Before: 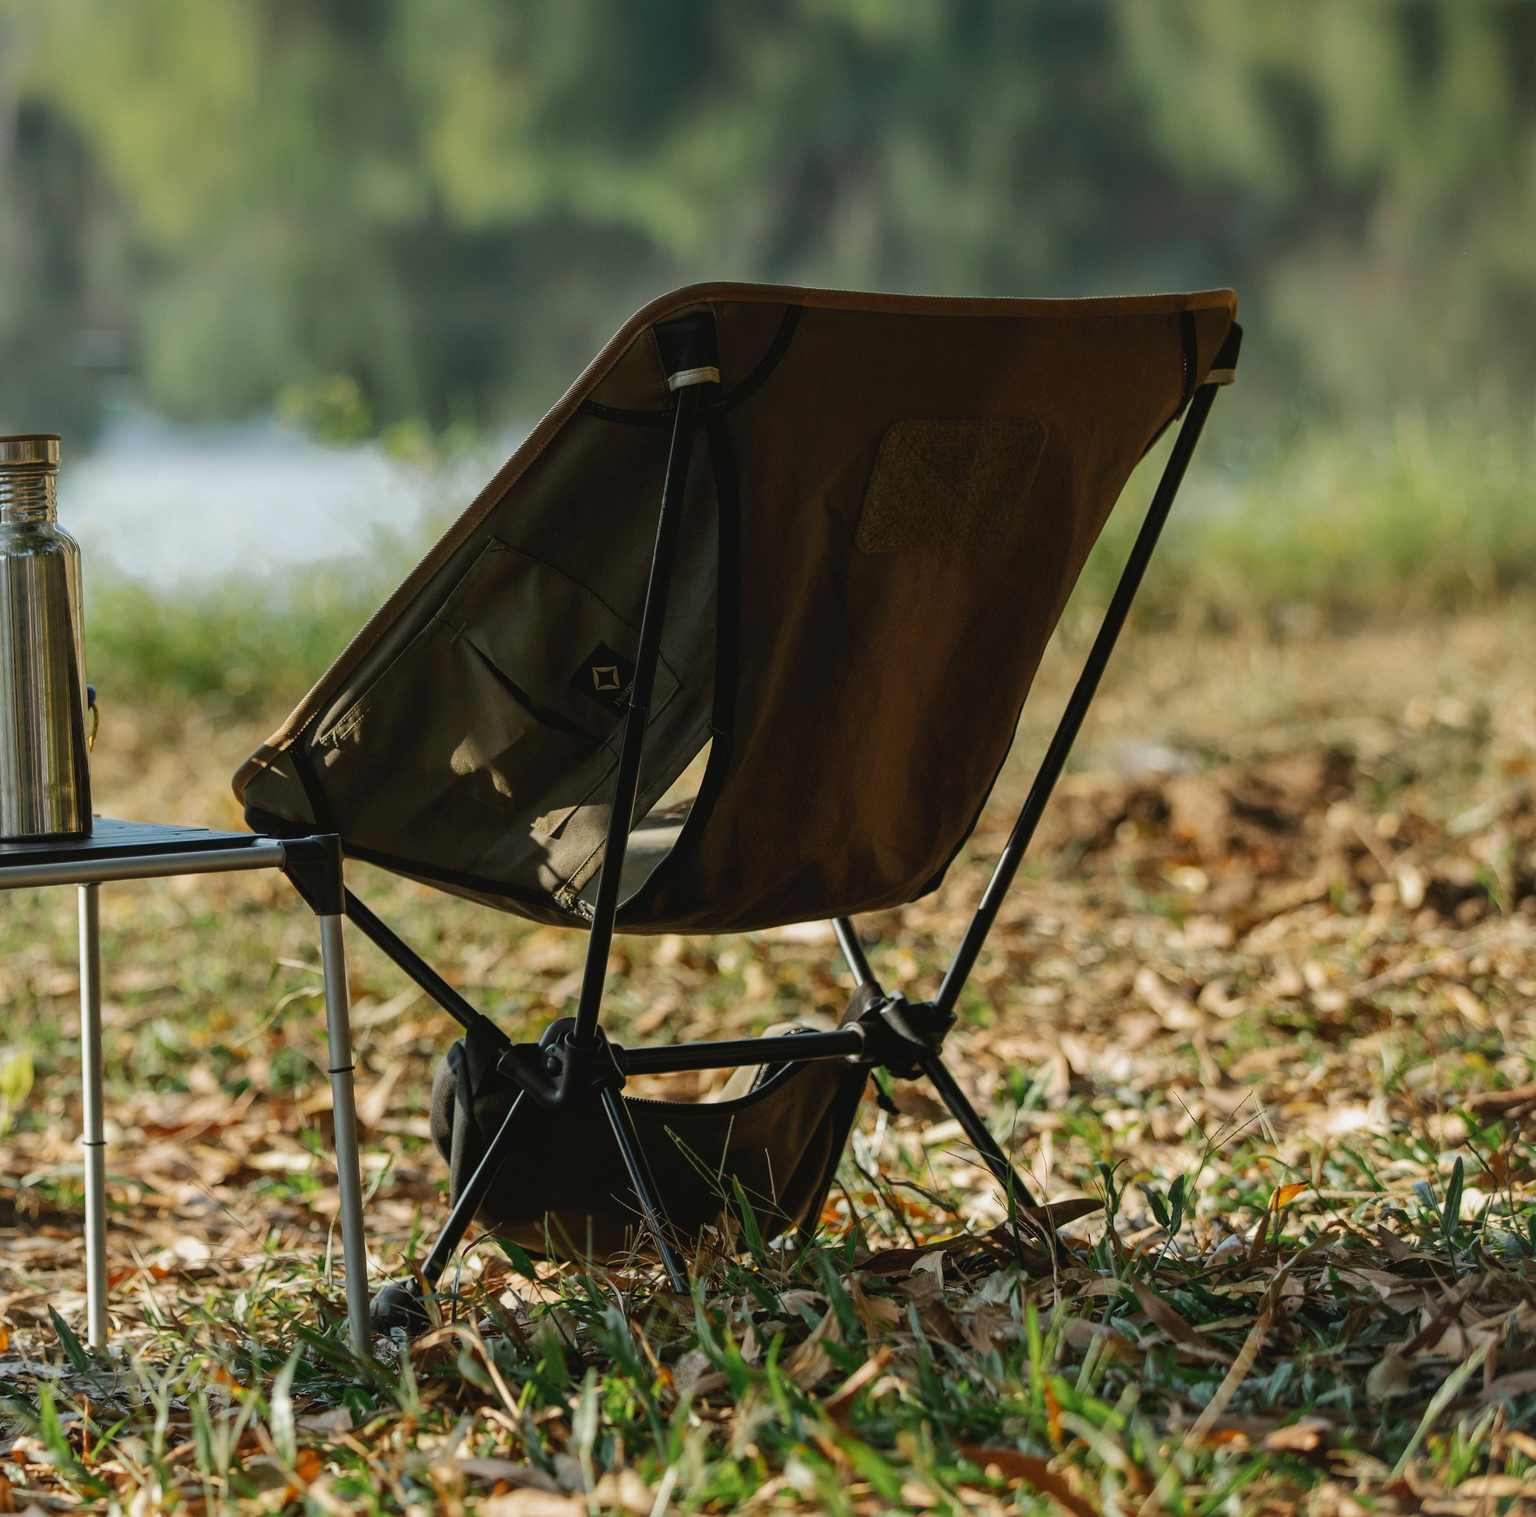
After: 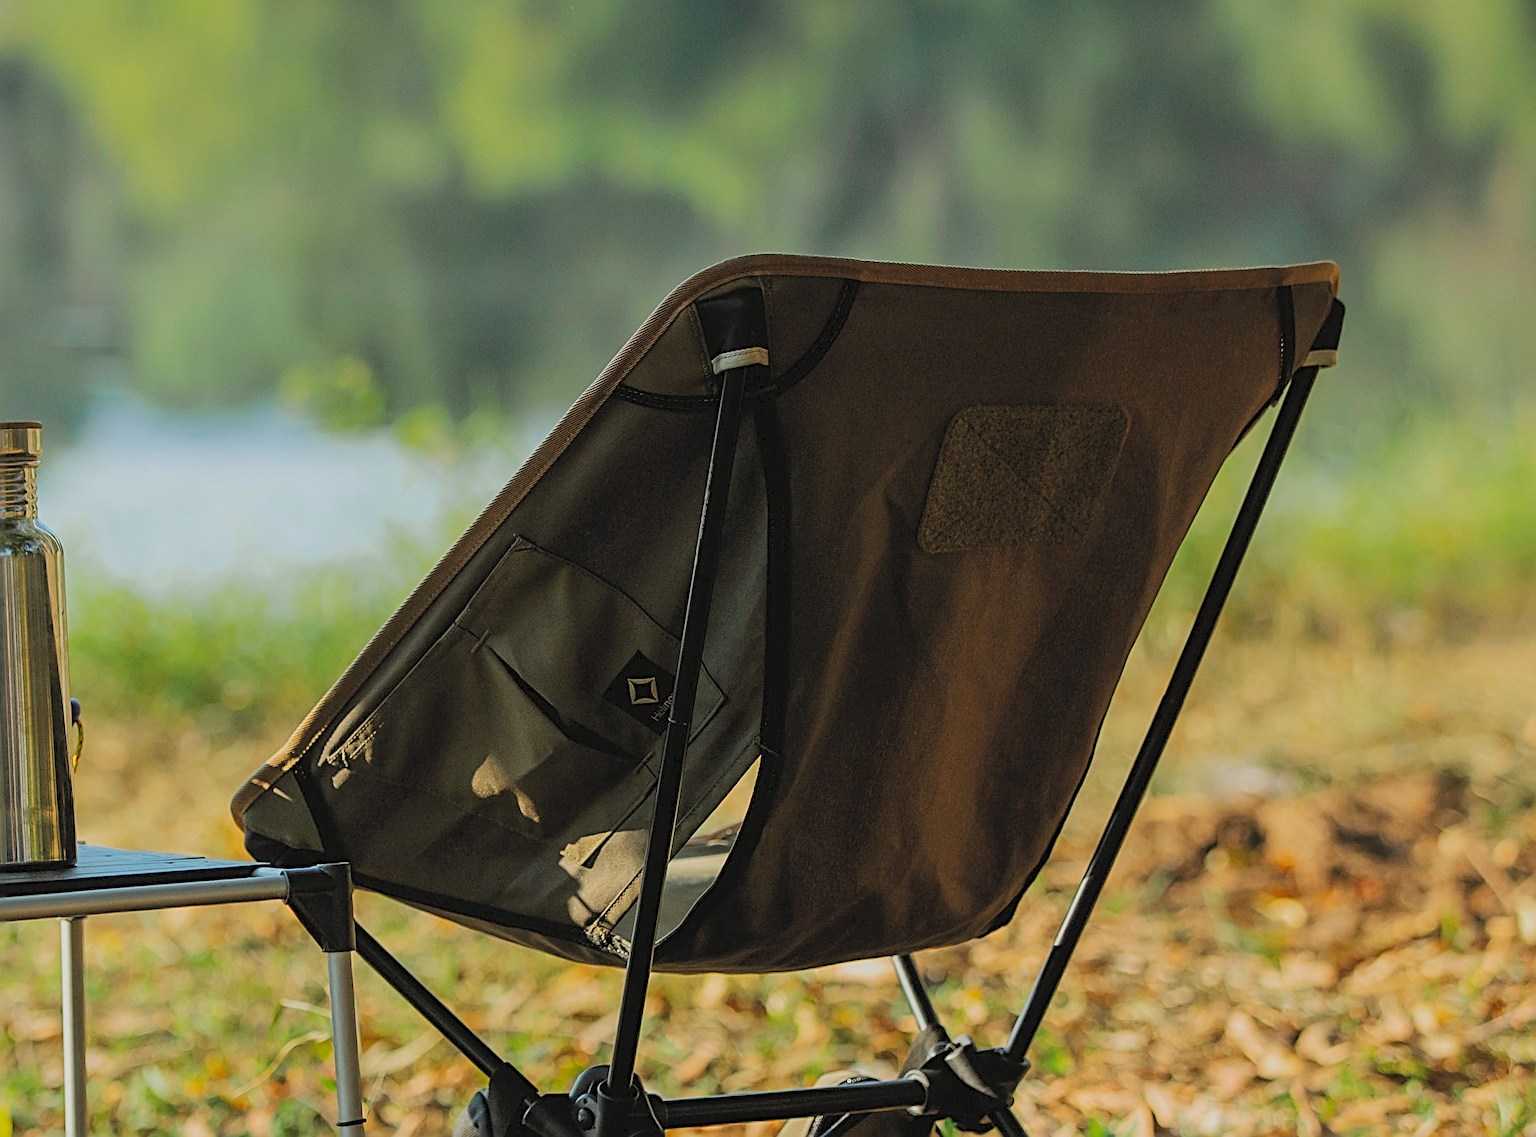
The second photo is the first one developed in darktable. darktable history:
exposure: exposure 0.999 EV, compensate highlight preservation false
sharpen: radius 2.817, amount 0.715
crop: left 1.509%, top 3.452%, right 7.696%, bottom 28.452%
global tonemap: drago (0.7, 100)
levels: levels [0.052, 0.496, 0.908]
